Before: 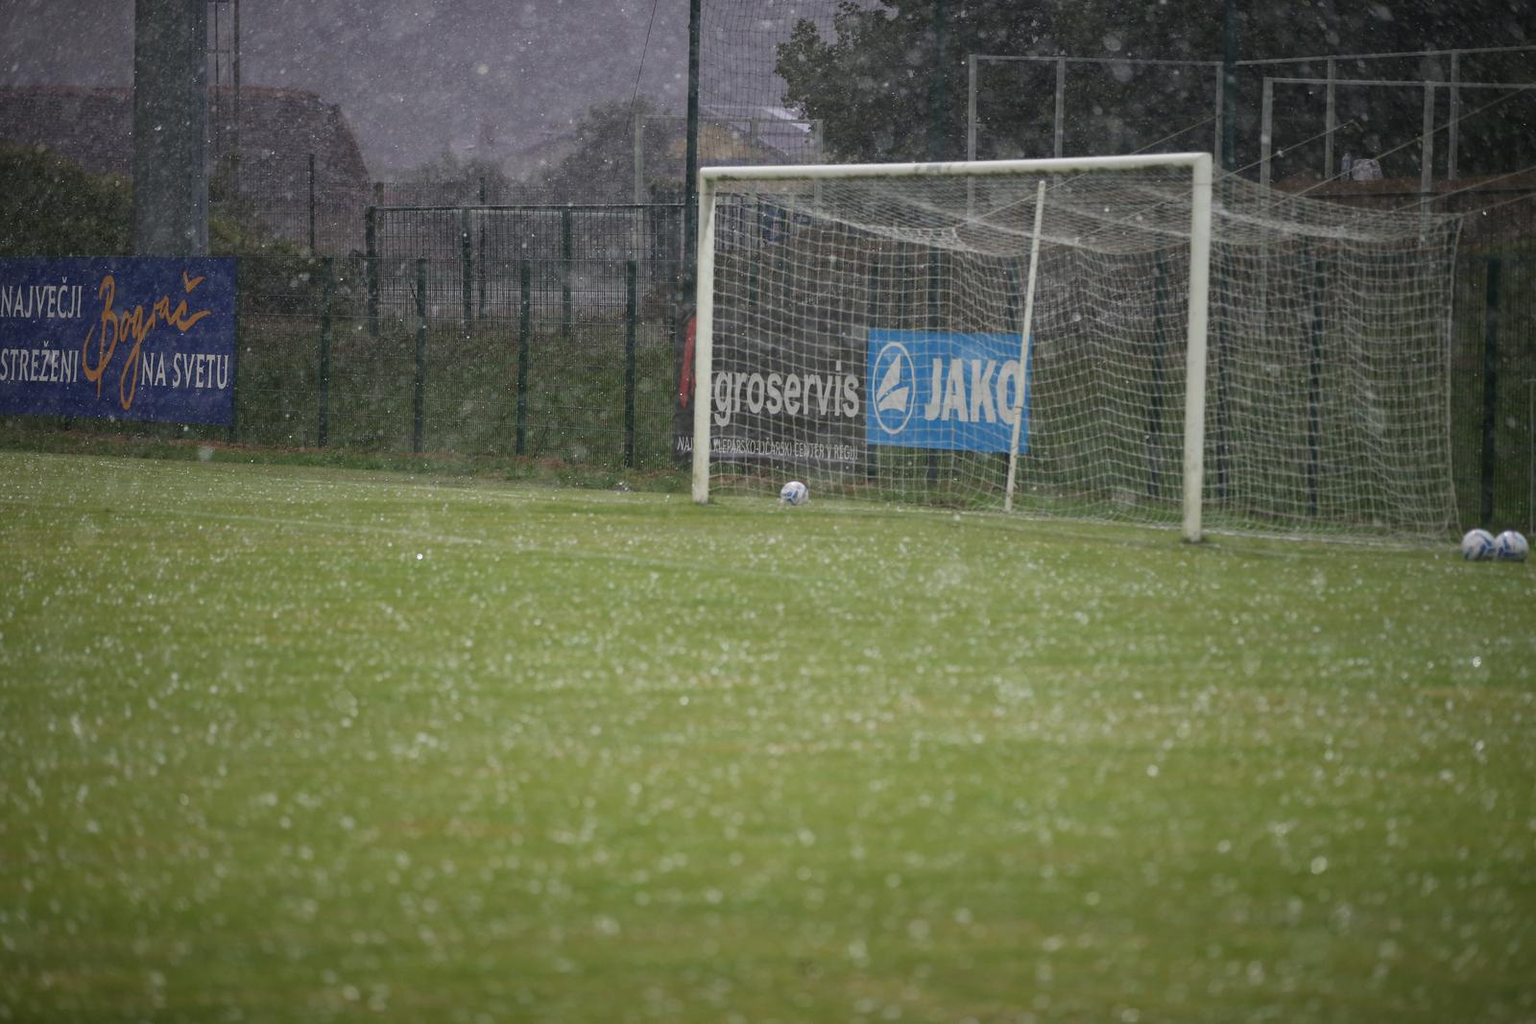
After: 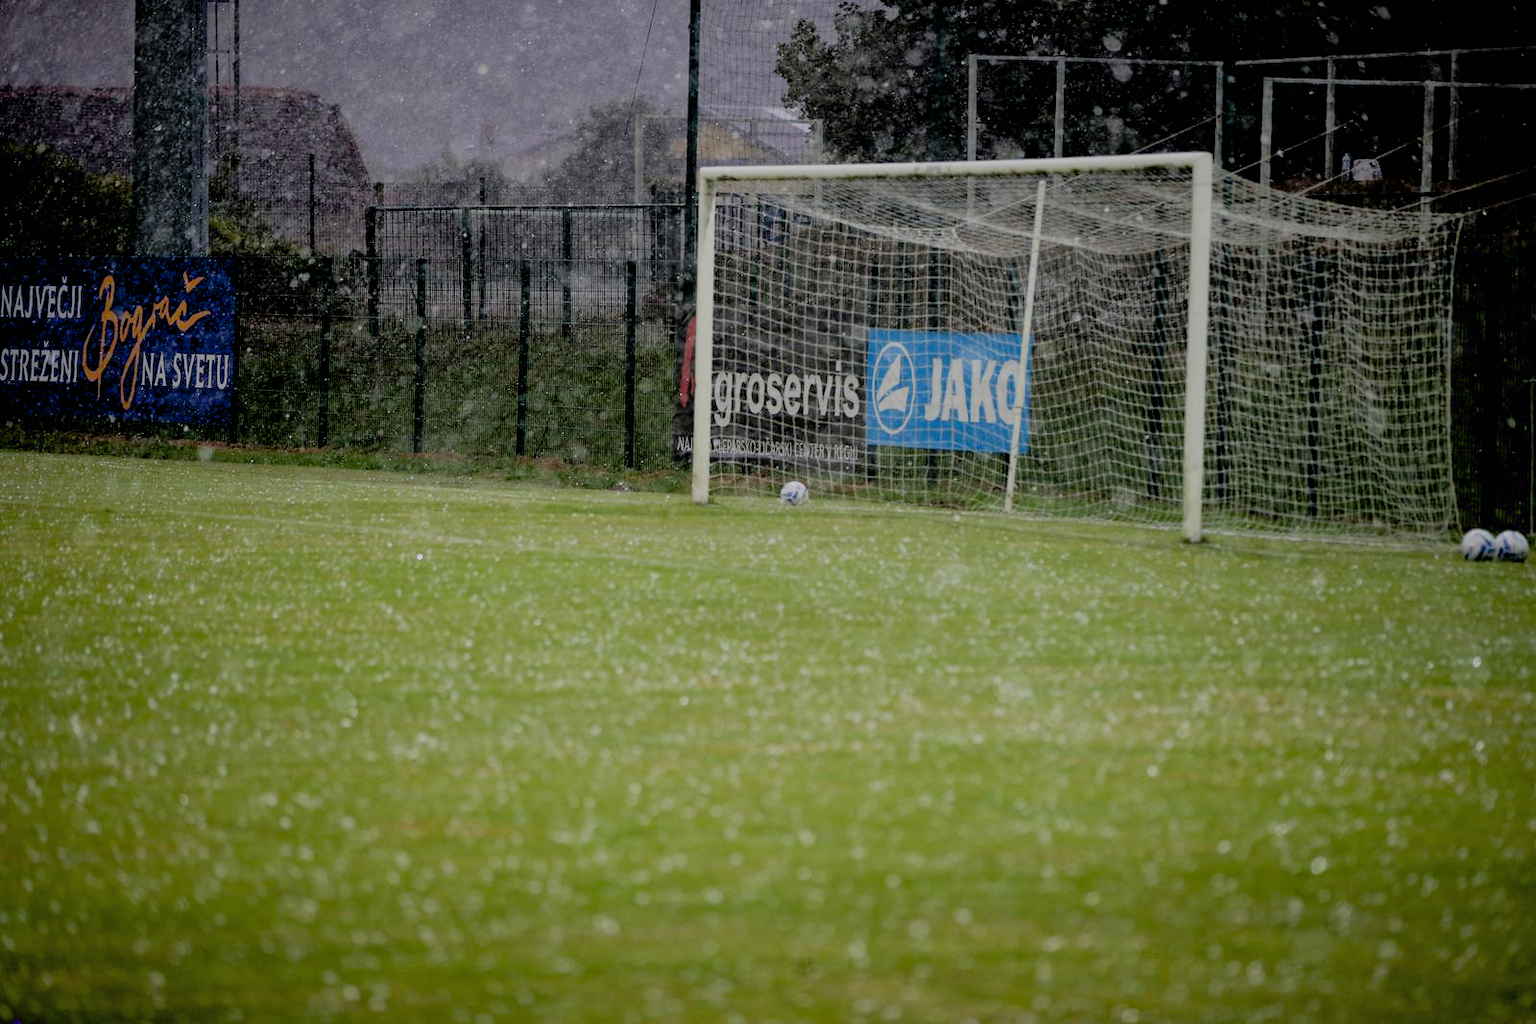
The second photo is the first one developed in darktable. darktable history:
tone equalizer: -8 EV -0.39 EV, -7 EV -0.373 EV, -6 EV -0.365 EV, -5 EV -0.23 EV, -3 EV 0.187 EV, -2 EV 0.359 EV, -1 EV 0.386 EV, +0 EV 0.39 EV
shadows and highlights: highlights -59.98
exposure: black level correction 0.03, exposure -0.075 EV, compensate exposure bias true, compensate highlight preservation false
filmic rgb: black relative exposure -7.65 EV, white relative exposure 4.56 EV, hardness 3.61
